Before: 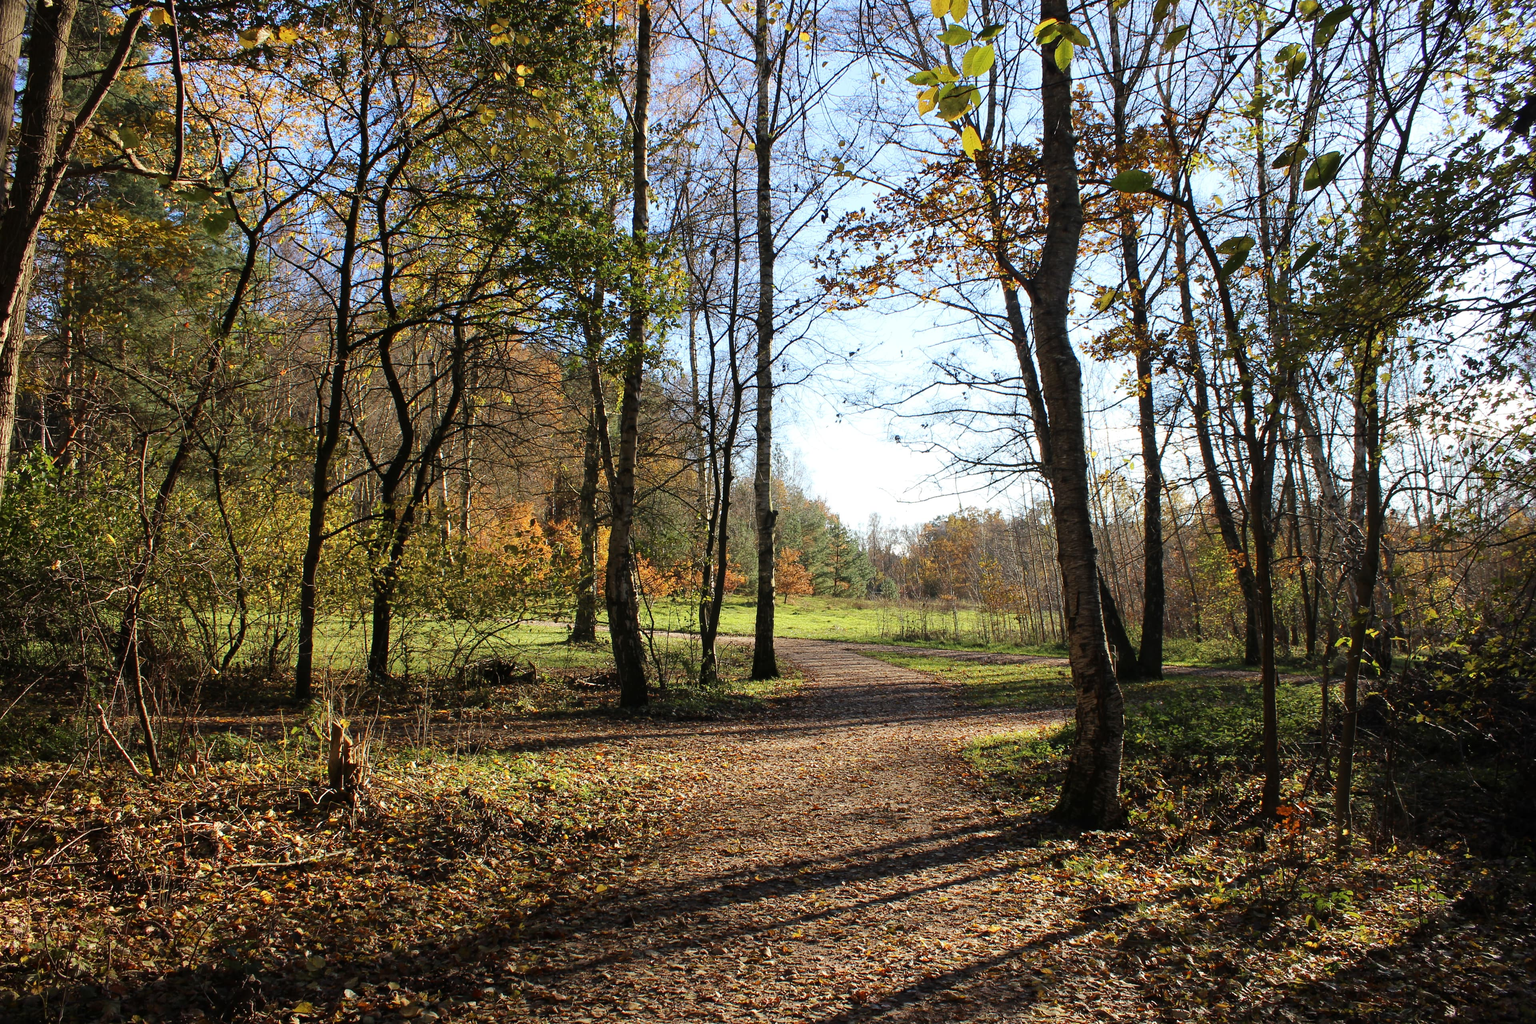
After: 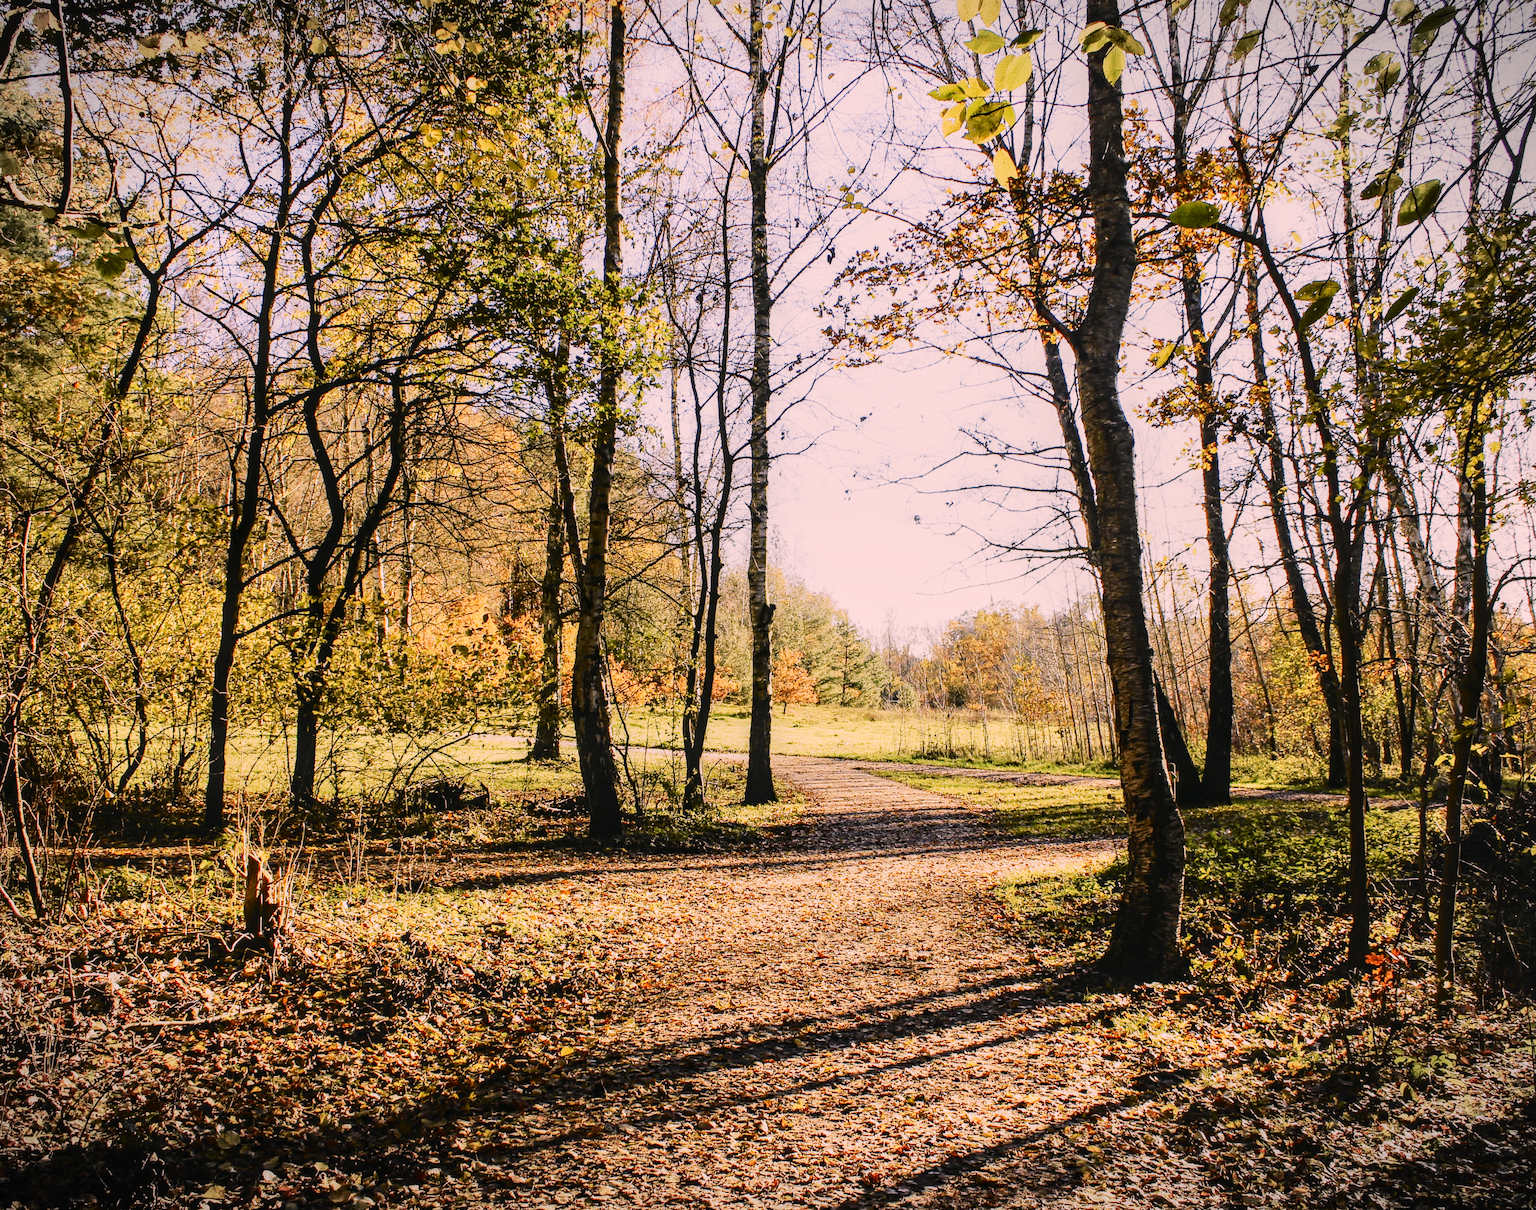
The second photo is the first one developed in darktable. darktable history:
exposure: black level correction 0, exposure 0.951 EV, compensate highlight preservation false
crop: left 7.973%, right 7.48%
color correction: highlights a* 14.67, highlights b* 4.86
vignetting: fall-off start 99.64%, width/height ratio 1.304
filmic rgb: black relative exposure -7.65 EV, white relative exposure 4.56 EV, hardness 3.61, contrast 1.058, preserve chrominance no, color science v5 (2021), contrast in shadows safe, contrast in highlights safe
tone curve: curves: ch0 [(0, 0.03) (0.113, 0.087) (0.207, 0.184) (0.515, 0.612) (0.712, 0.793) (1, 0.946)]; ch1 [(0, 0) (0.172, 0.123) (0.317, 0.279) (0.407, 0.401) (0.476, 0.482) (0.505, 0.499) (0.534, 0.534) (0.632, 0.645) (0.726, 0.745) (1, 1)]; ch2 [(0, 0) (0.411, 0.424) (0.505, 0.505) (0.521, 0.524) (0.541, 0.569) (0.65, 0.699) (1, 1)], color space Lab, independent channels, preserve colors none
local contrast: detail 130%
